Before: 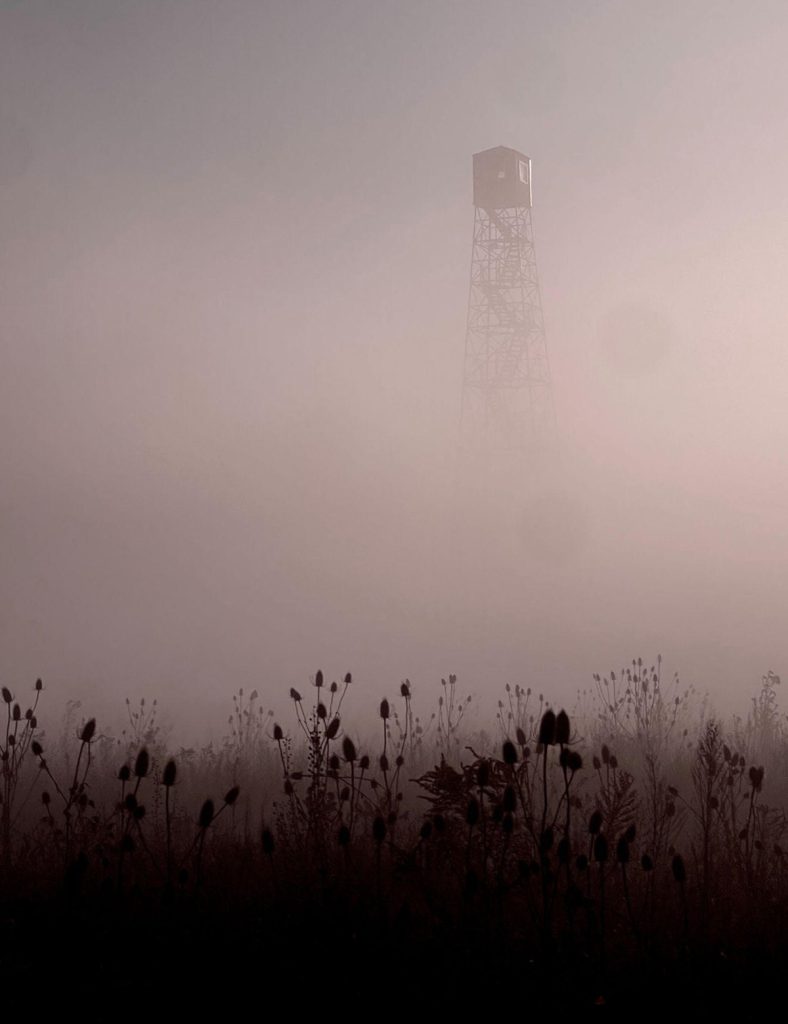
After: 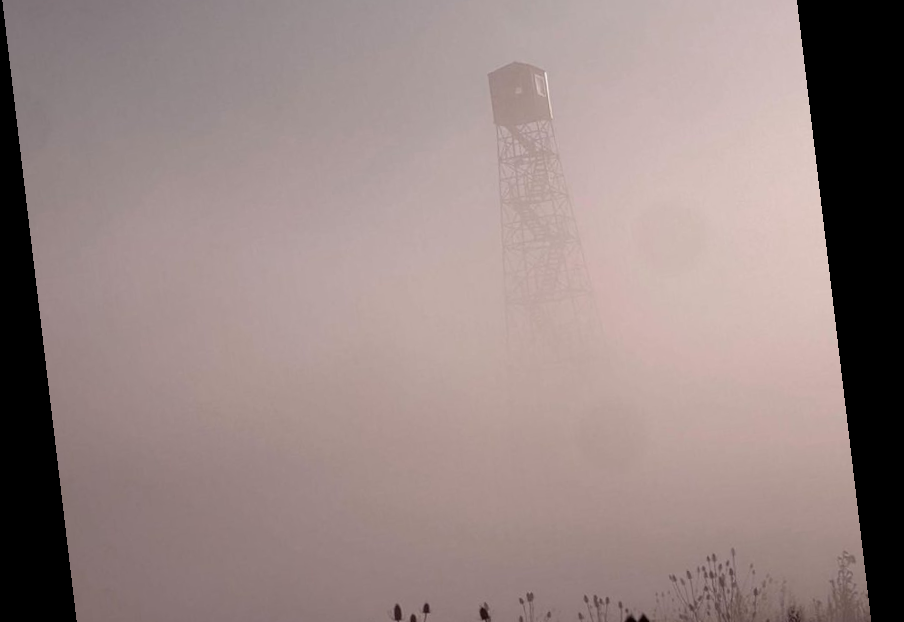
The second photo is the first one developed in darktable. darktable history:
crop and rotate: top 10.605%, bottom 33.274%
rotate and perspective: rotation -6.83°, automatic cropping off
